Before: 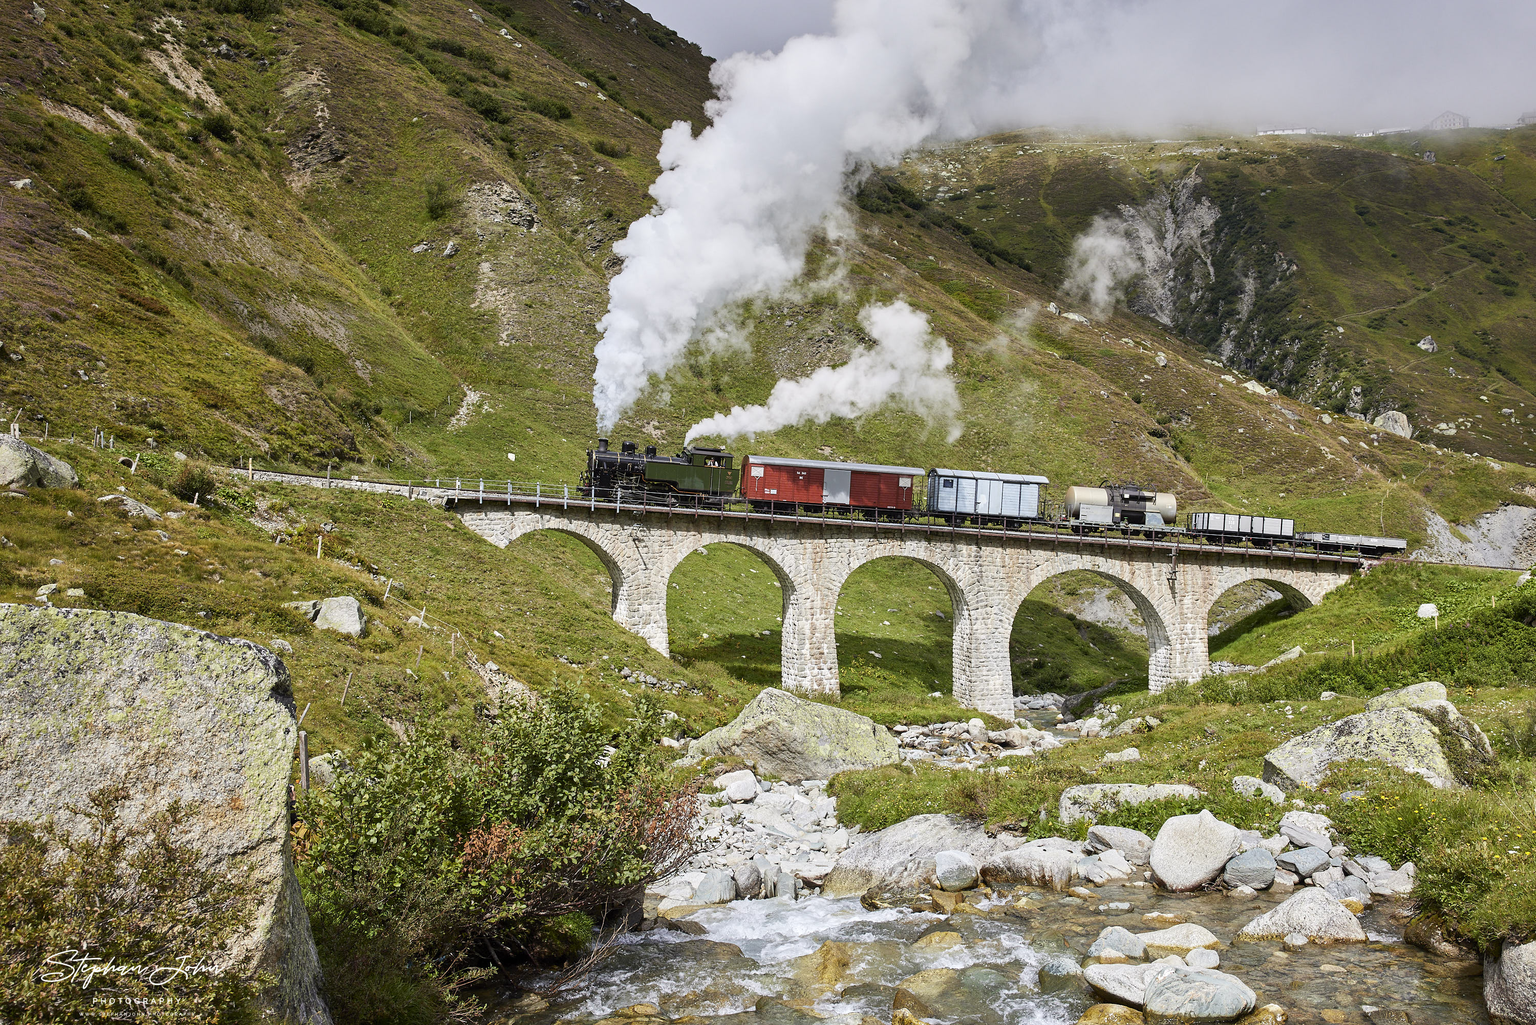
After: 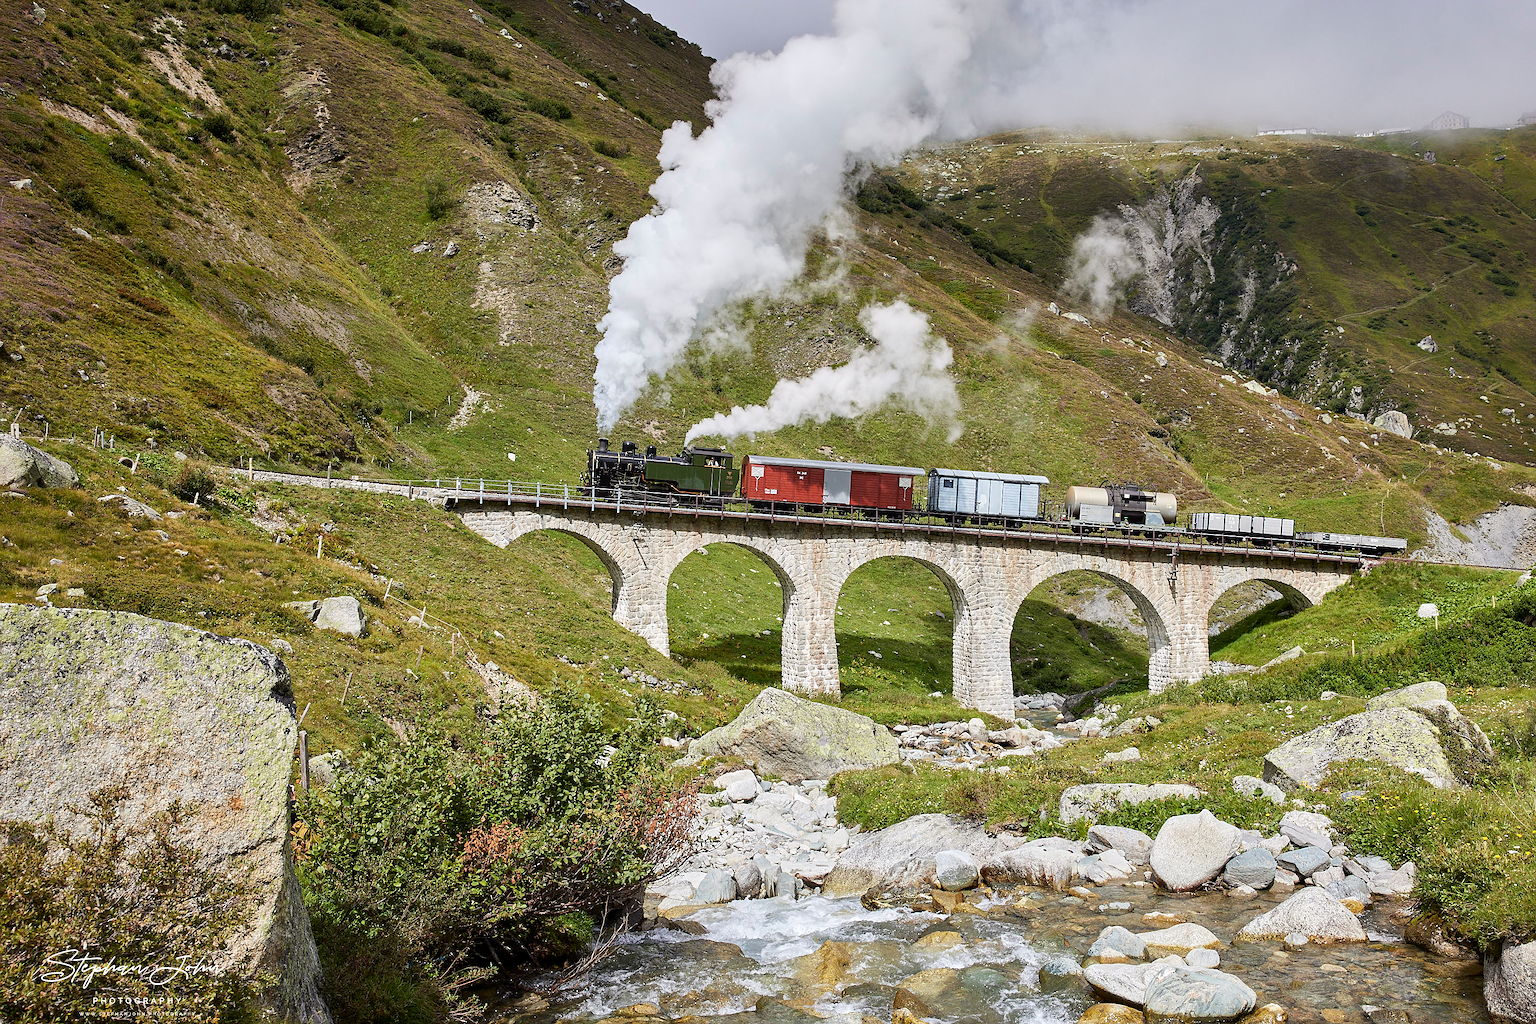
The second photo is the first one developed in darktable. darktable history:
sharpen: radius 1.453, amount 0.4, threshold 1.491
